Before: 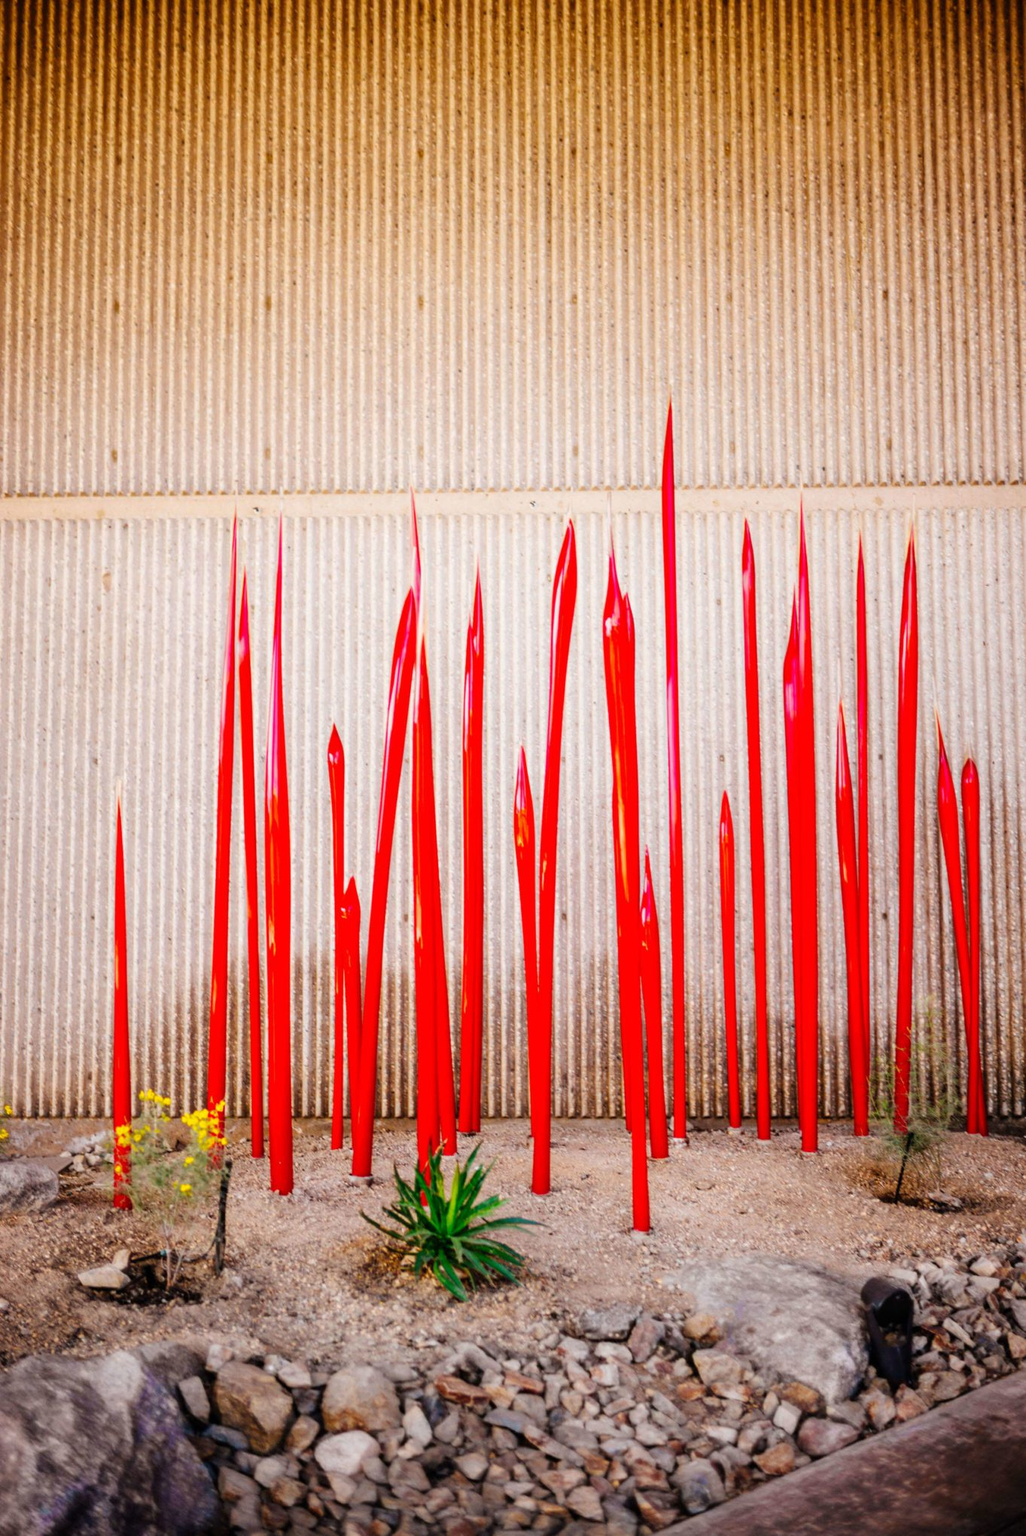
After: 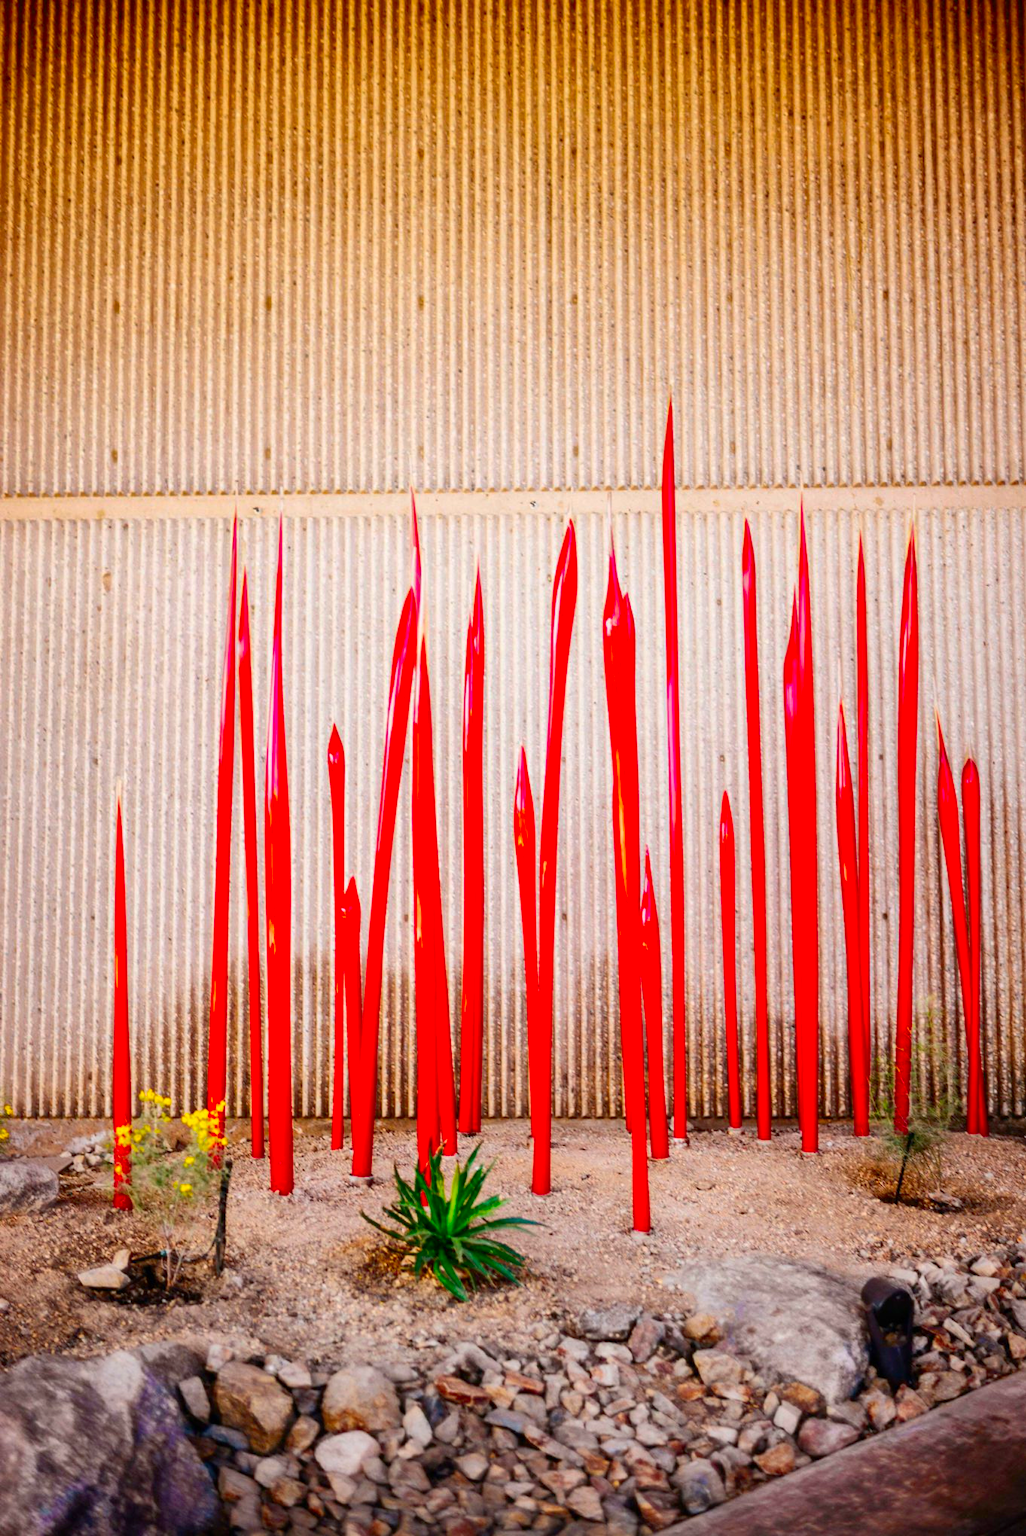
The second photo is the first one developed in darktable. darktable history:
contrast brightness saturation: contrast 0.18, saturation 0.3
shadows and highlights: on, module defaults
